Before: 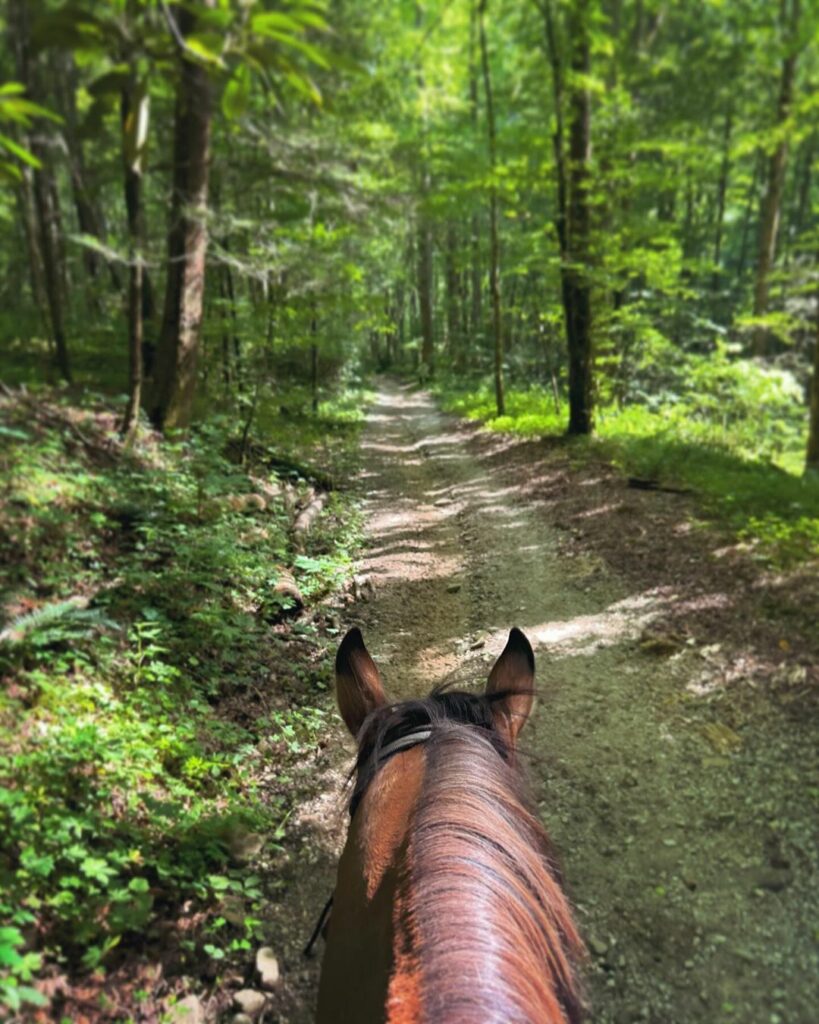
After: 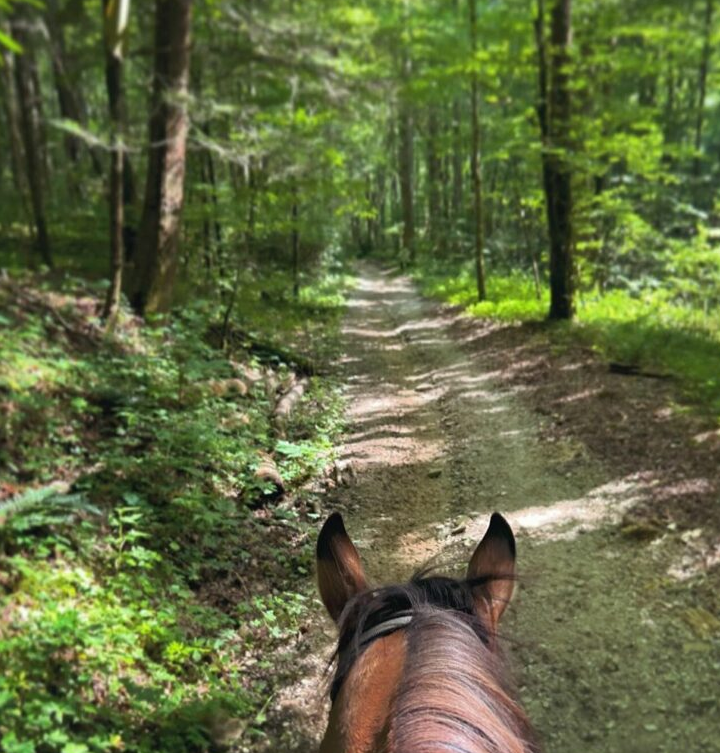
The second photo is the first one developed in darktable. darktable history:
exposure: compensate highlight preservation false
crop and rotate: left 2.425%, top 11.305%, right 9.6%, bottom 15.08%
